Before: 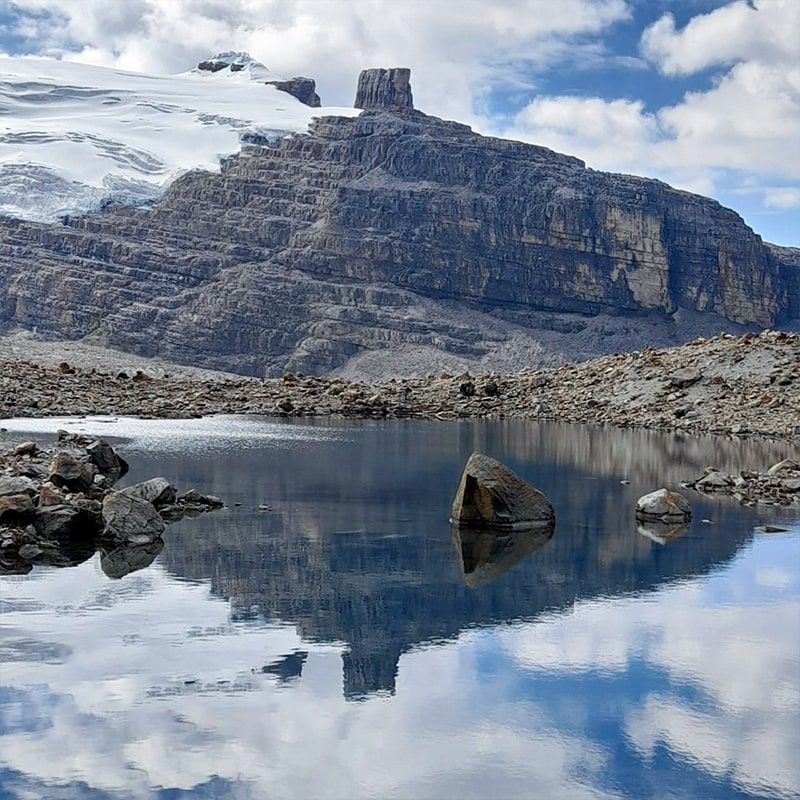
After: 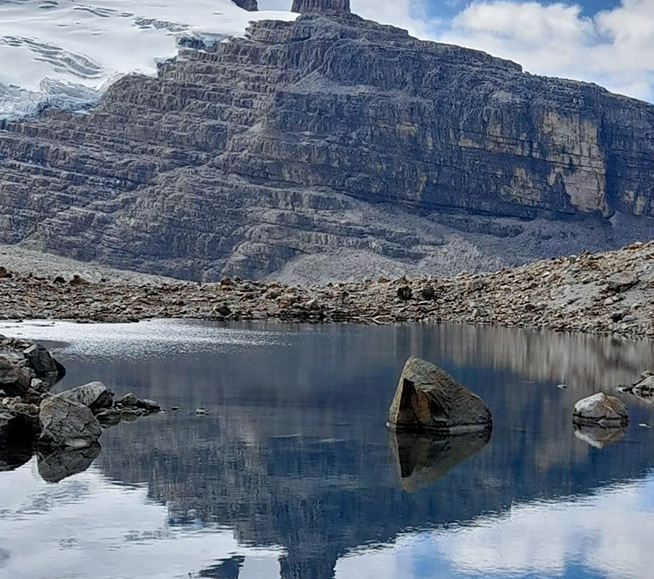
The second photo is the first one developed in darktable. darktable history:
tone equalizer: on, module defaults
shadows and highlights: shadows 43.45, white point adjustment -1.41, soften with gaussian
crop: left 7.915%, top 12.087%, right 10.232%, bottom 15.419%
